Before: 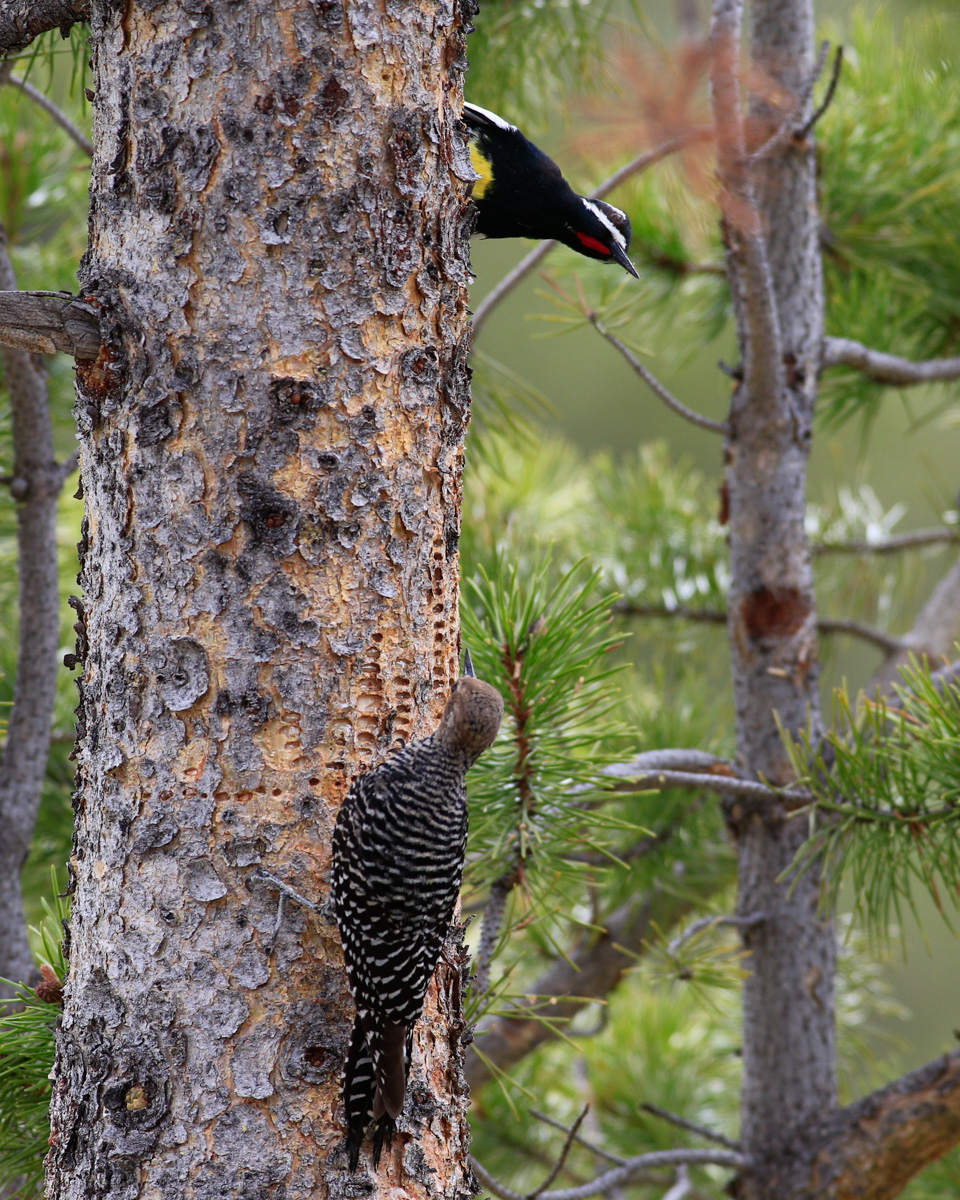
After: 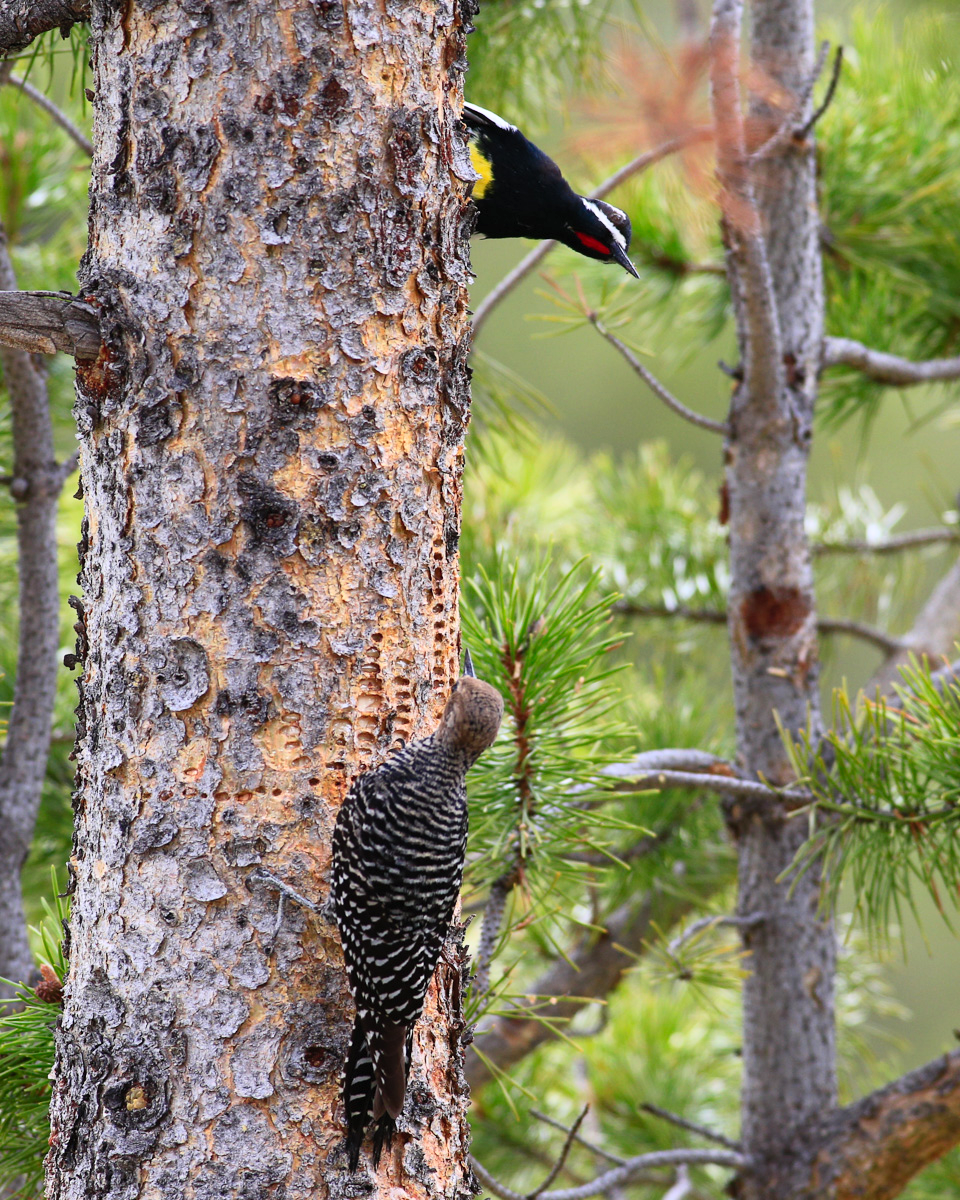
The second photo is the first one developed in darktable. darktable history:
contrast brightness saturation: contrast 0.202, brightness 0.167, saturation 0.227
